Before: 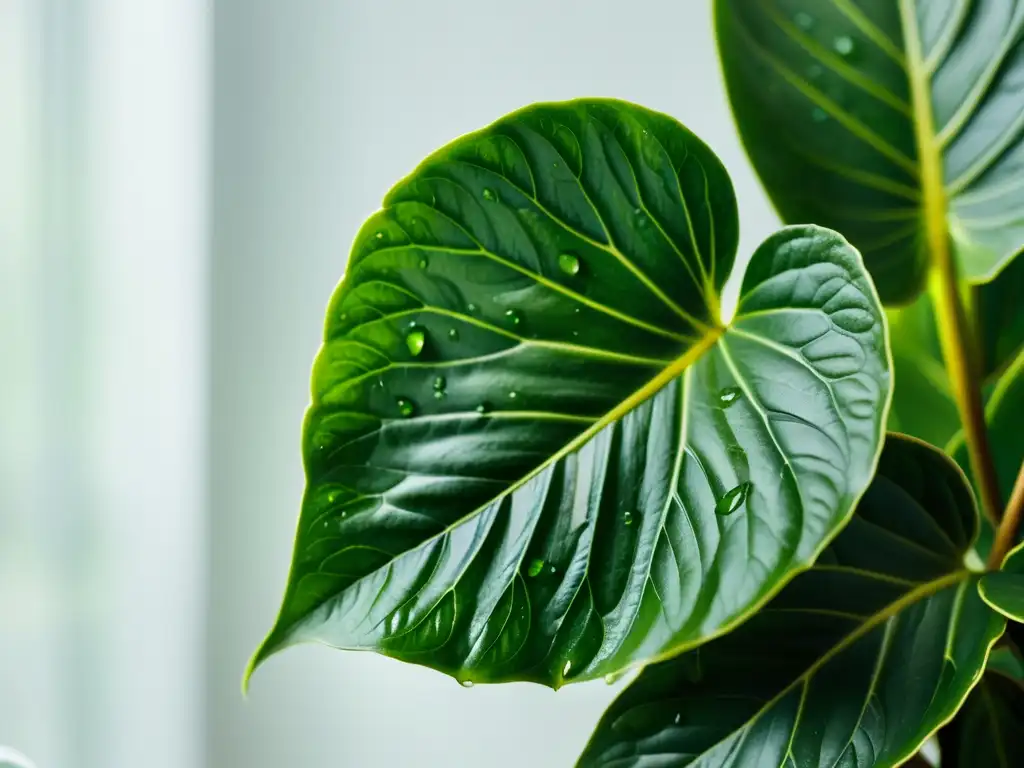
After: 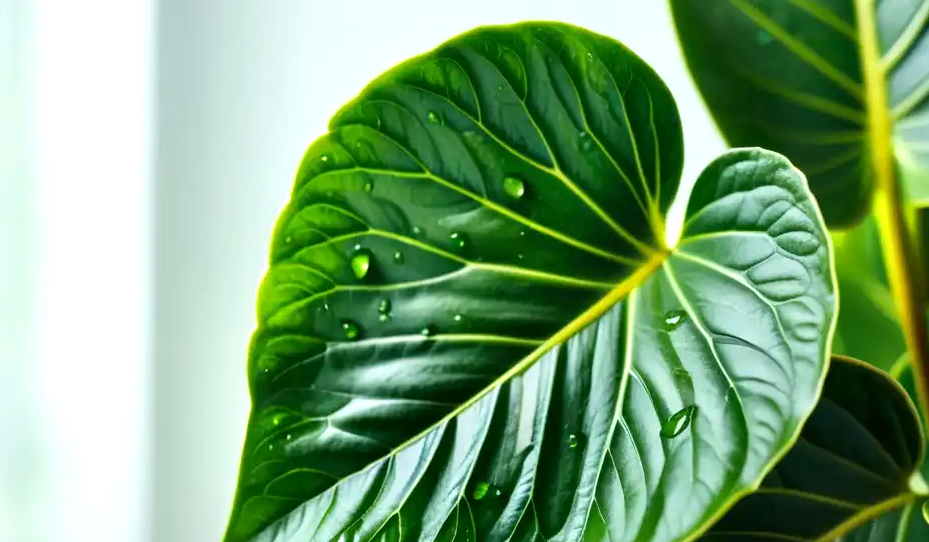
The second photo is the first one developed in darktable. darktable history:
crop: left 5.453%, top 10.046%, right 3.788%, bottom 19.278%
exposure: black level correction 0.001, exposure 0.5 EV, compensate highlight preservation false
